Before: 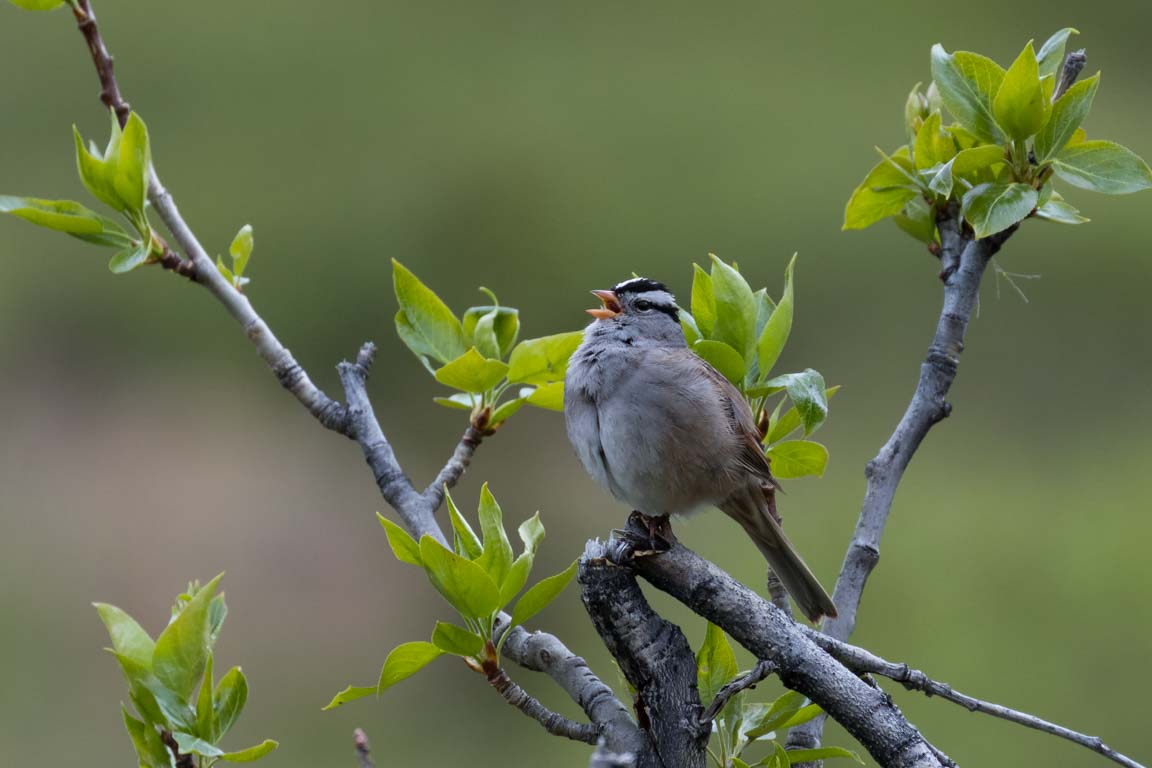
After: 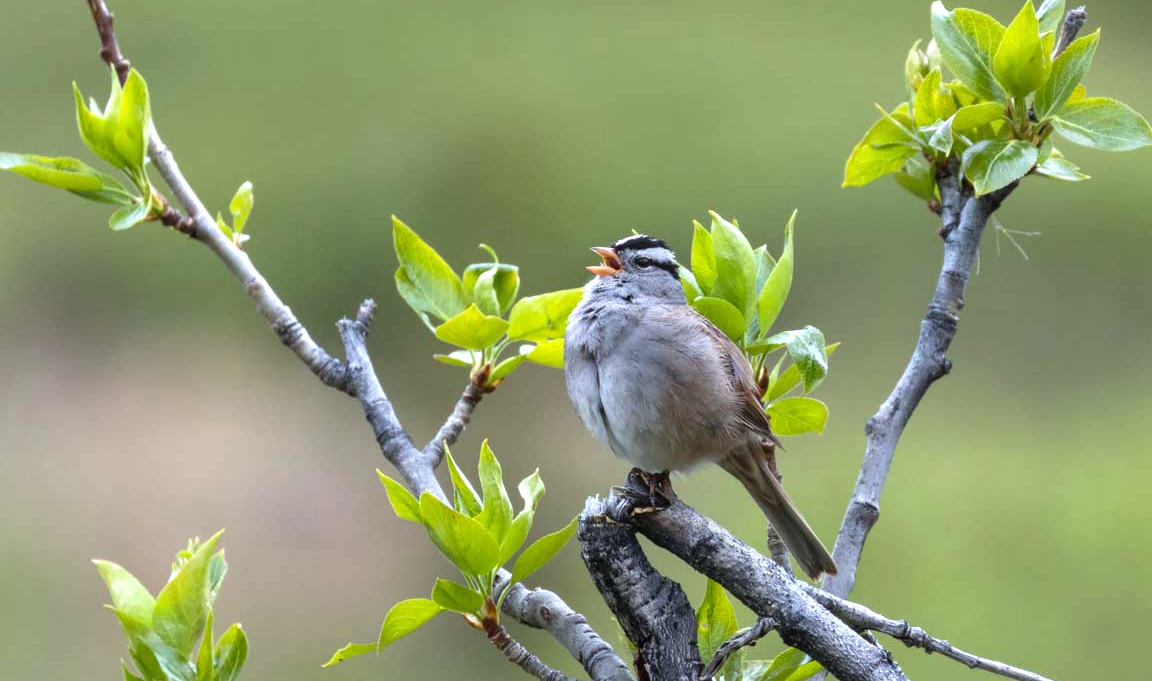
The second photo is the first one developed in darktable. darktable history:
exposure: exposure 1.001 EV, compensate highlight preservation false
crop and rotate: top 5.599%, bottom 5.679%
local contrast: detail 109%
